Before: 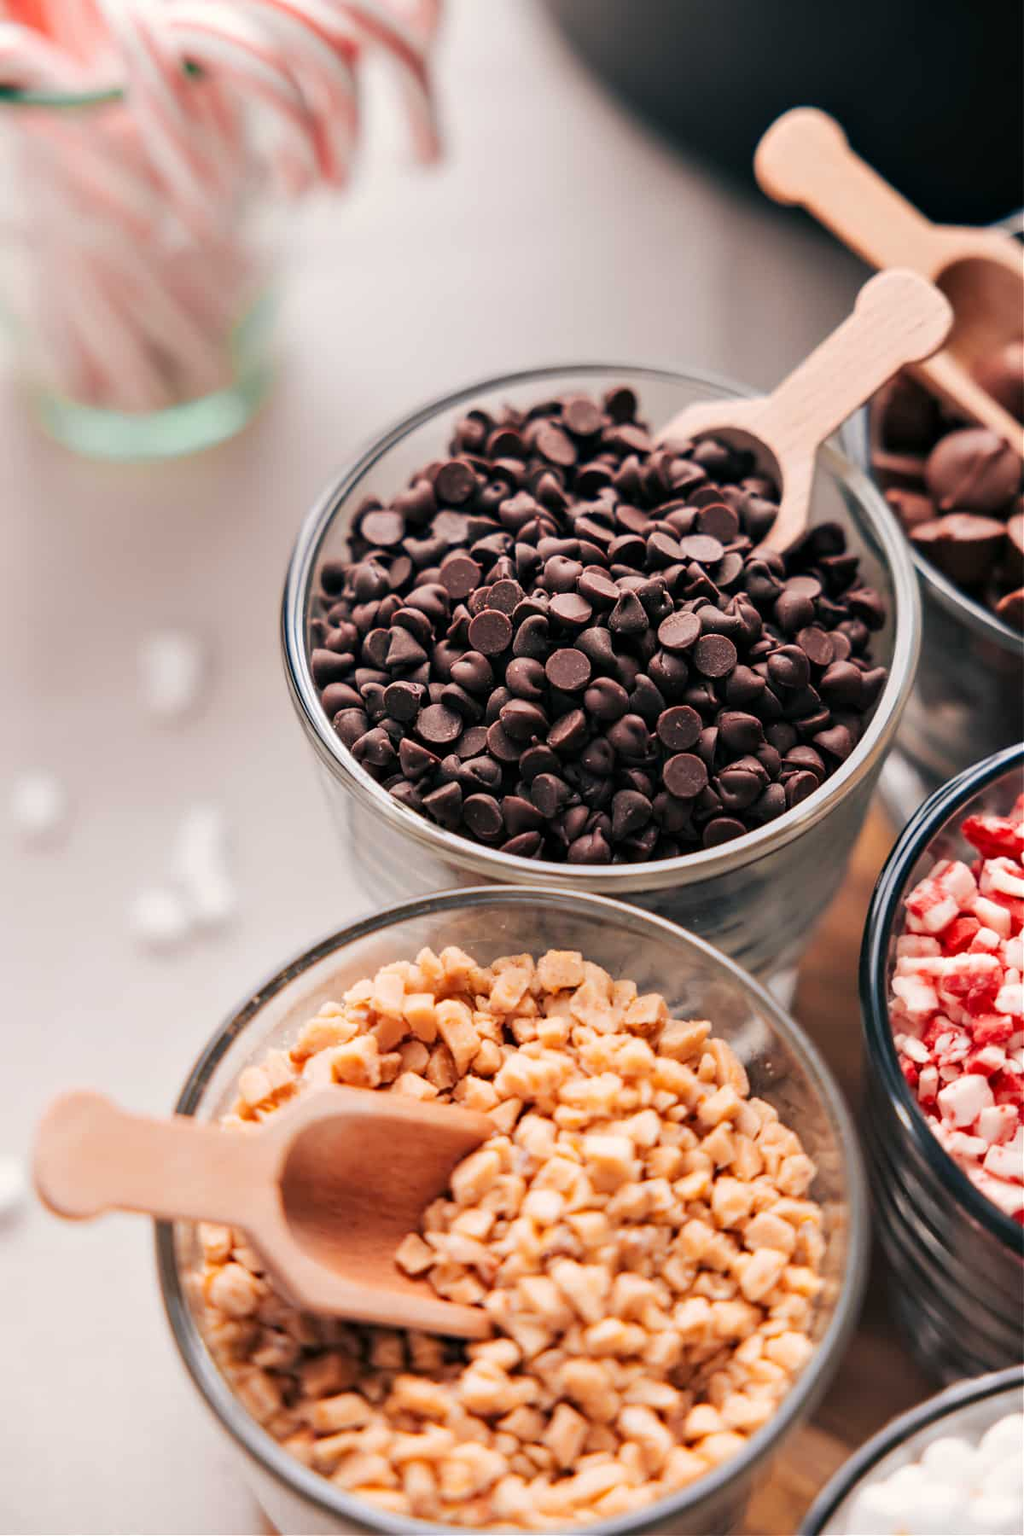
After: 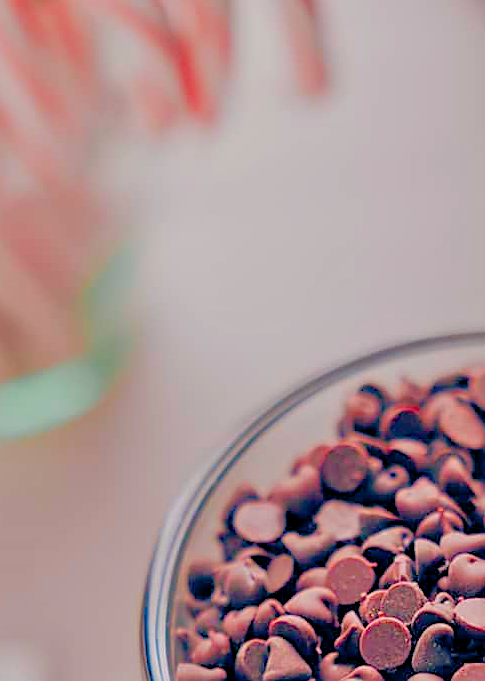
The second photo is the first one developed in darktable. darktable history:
color balance rgb: power › chroma 0.472%, power › hue 260.59°, global offset › chroma 0.243%, global offset › hue 257.62°, linear chroma grading › global chroma 42.612%, perceptual saturation grading › global saturation 20%, perceptual saturation grading › highlights -25.71%, perceptual saturation grading › shadows 25.922%, contrast -29.398%
tone equalizer: -7 EV 0.157 EV, -6 EV 0.593 EV, -5 EV 1.11 EV, -4 EV 1.34 EV, -3 EV 1.16 EV, -2 EV 0.6 EV, -1 EV 0.149 EV, mask exposure compensation -0.498 EV
sharpen: on, module defaults
crop: left 15.753%, top 5.422%, right 43.775%, bottom 56.707%
